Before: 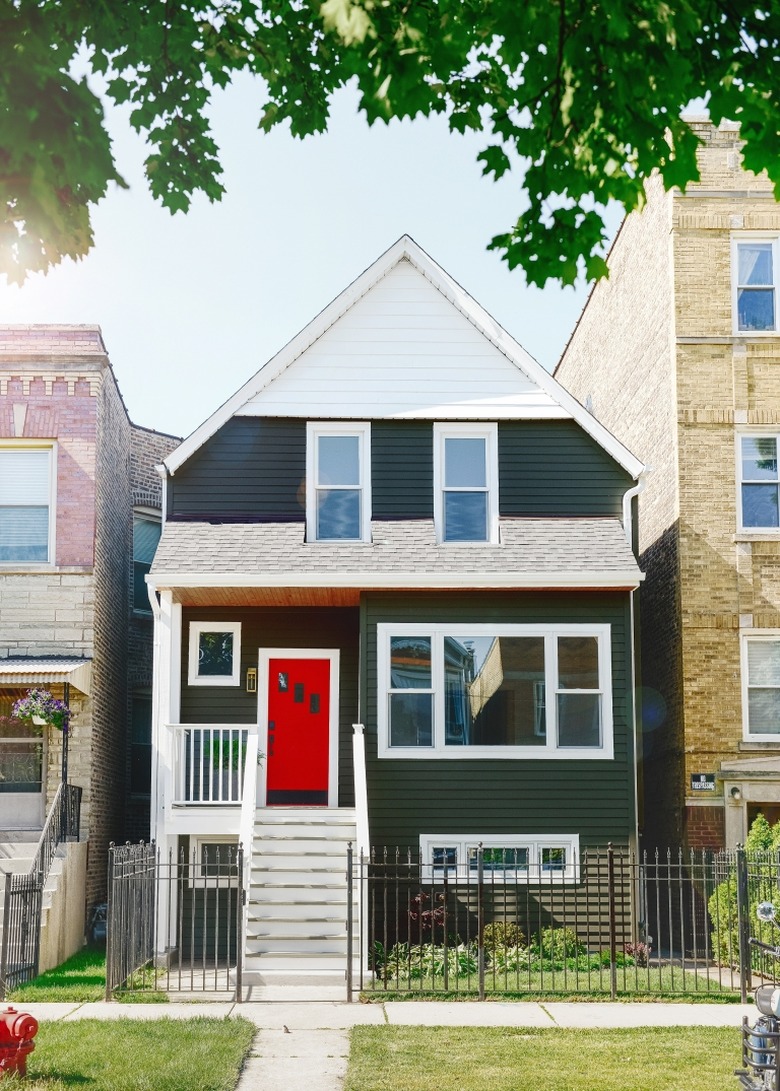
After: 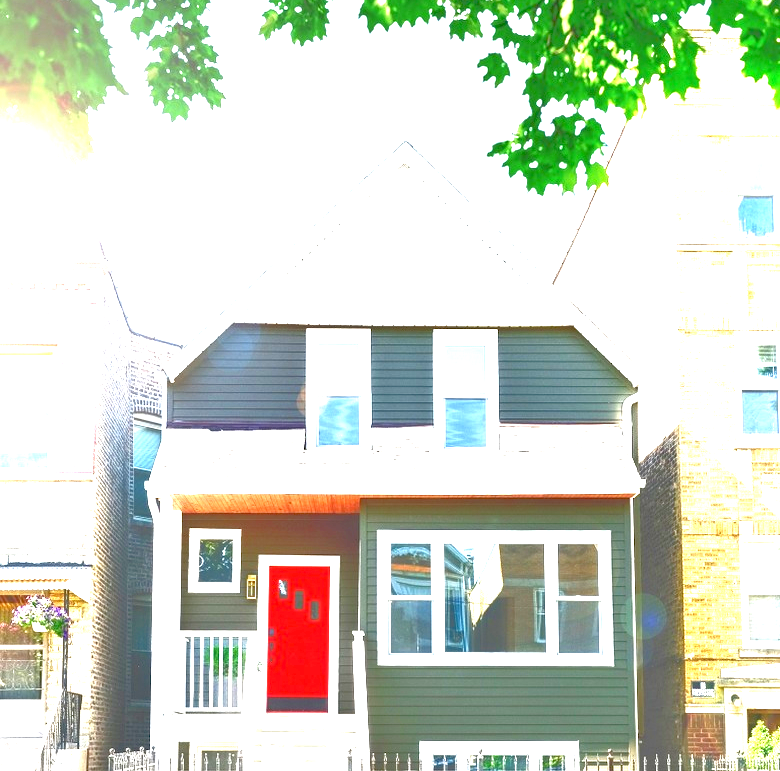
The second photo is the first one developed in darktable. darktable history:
tone equalizer: -7 EV 0.157 EV, -6 EV 0.585 EV, -5 EV 1.17 EV, -4 EV 1.34 EV, -3 EV 1.12 EV, -2 EV 0.6 EV, -1 EV 0.164 EV
crop and rotate: top 8.565%, bottom 20.692%
exposure: exposure 2.264 EV, compensate highlight preservation false
